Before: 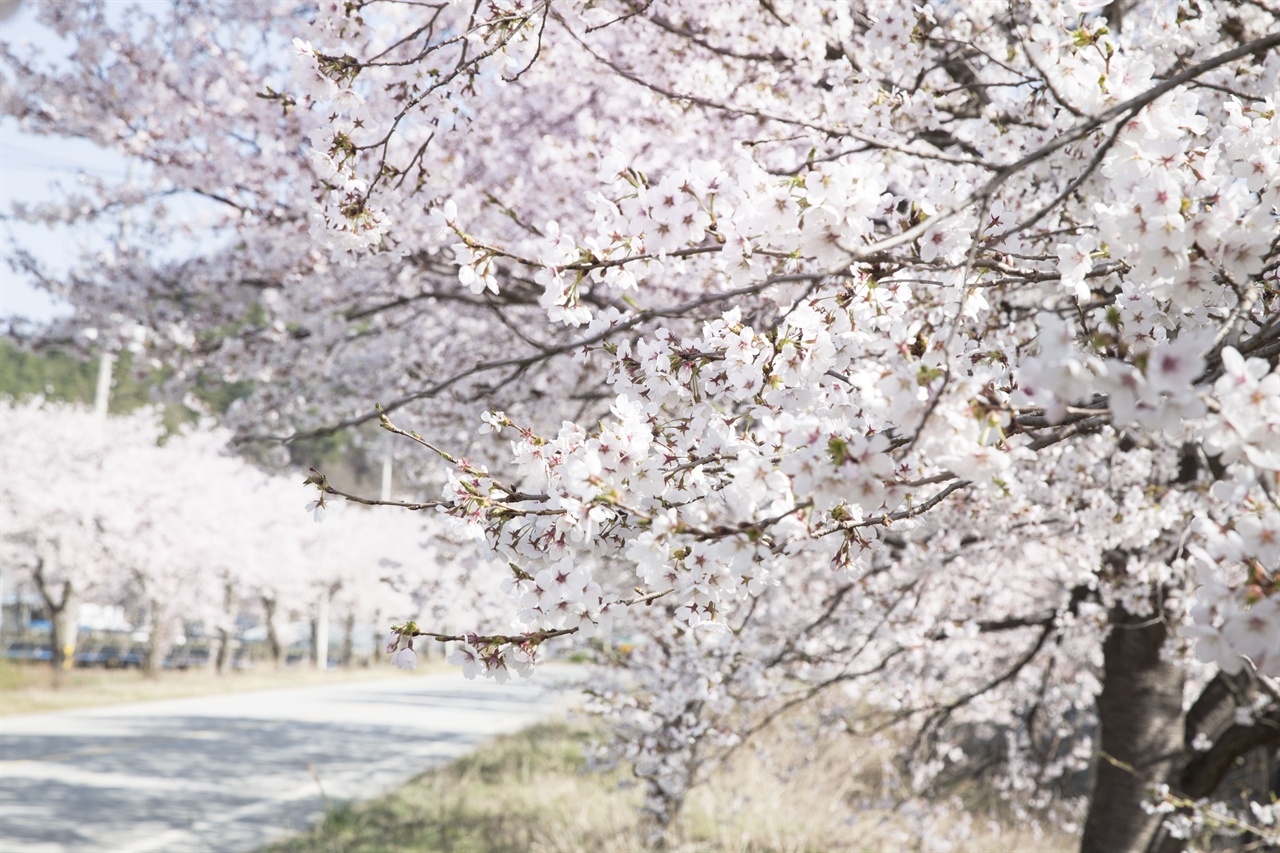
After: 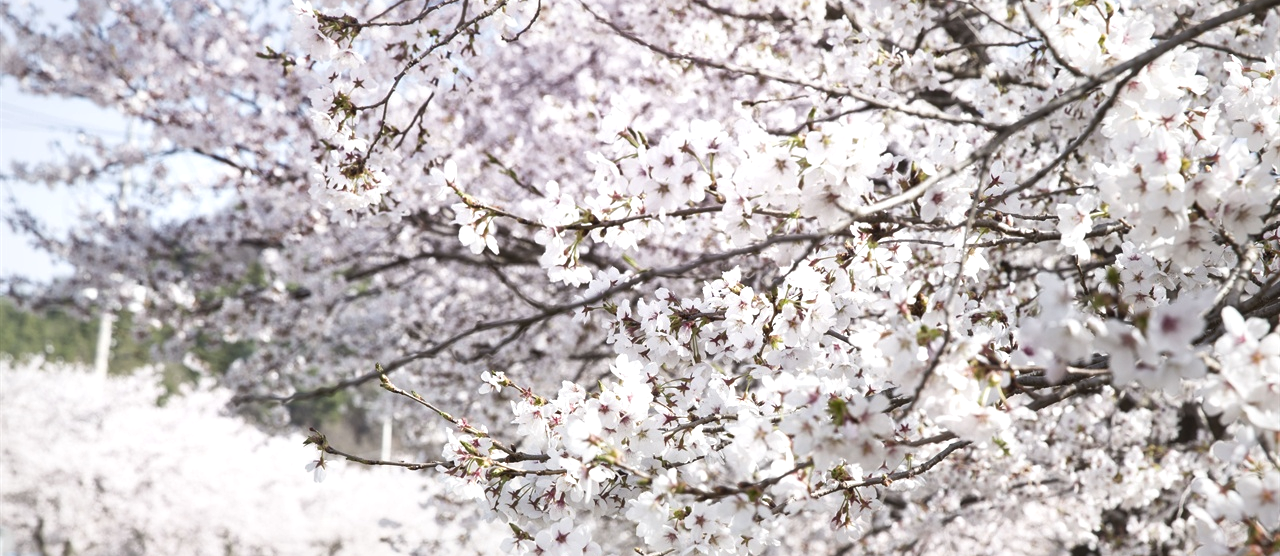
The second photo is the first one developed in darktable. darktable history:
crop and rotate: top 4.822%, bottom 29.94%
local contrast: mode bilateral grid, contrast 99, coarseness 100, detail 165%, midtone range 0.2
